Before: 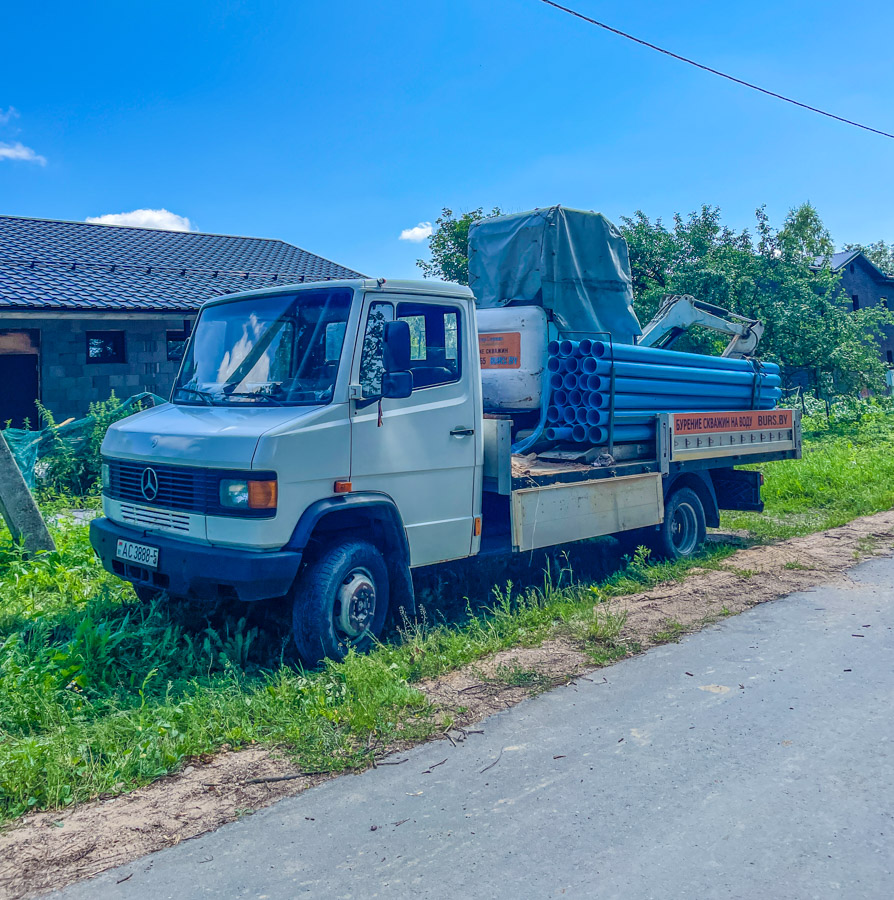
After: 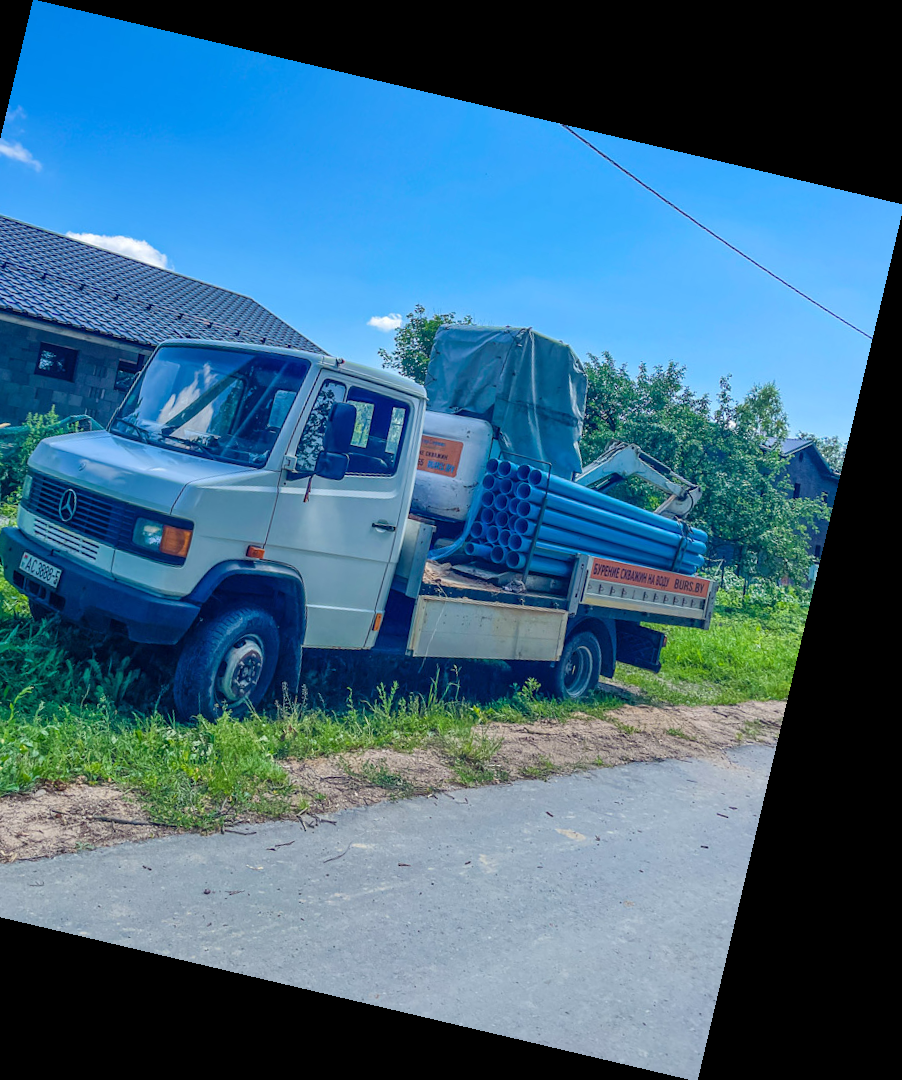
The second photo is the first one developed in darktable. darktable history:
rotate and perspective: rotation 13.27°, automatic cropping off
crop: left 16.145%
